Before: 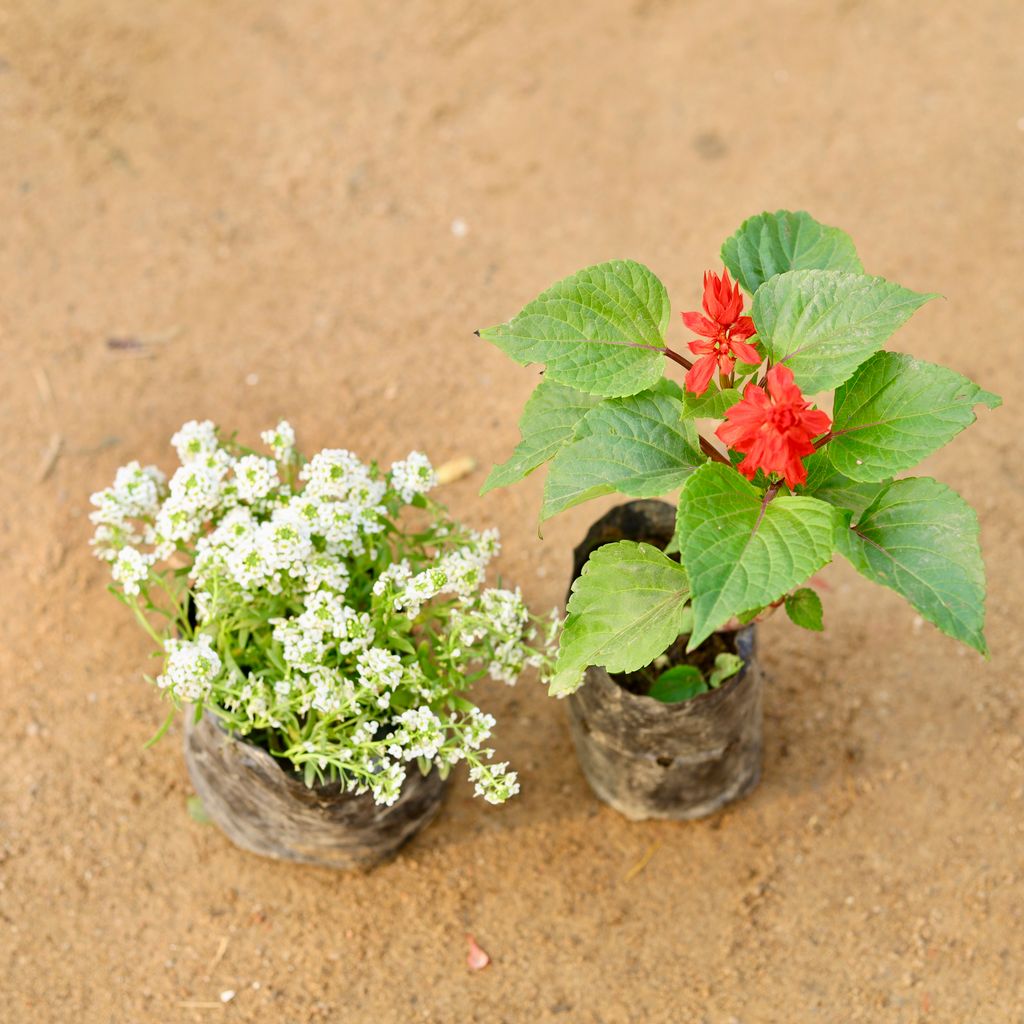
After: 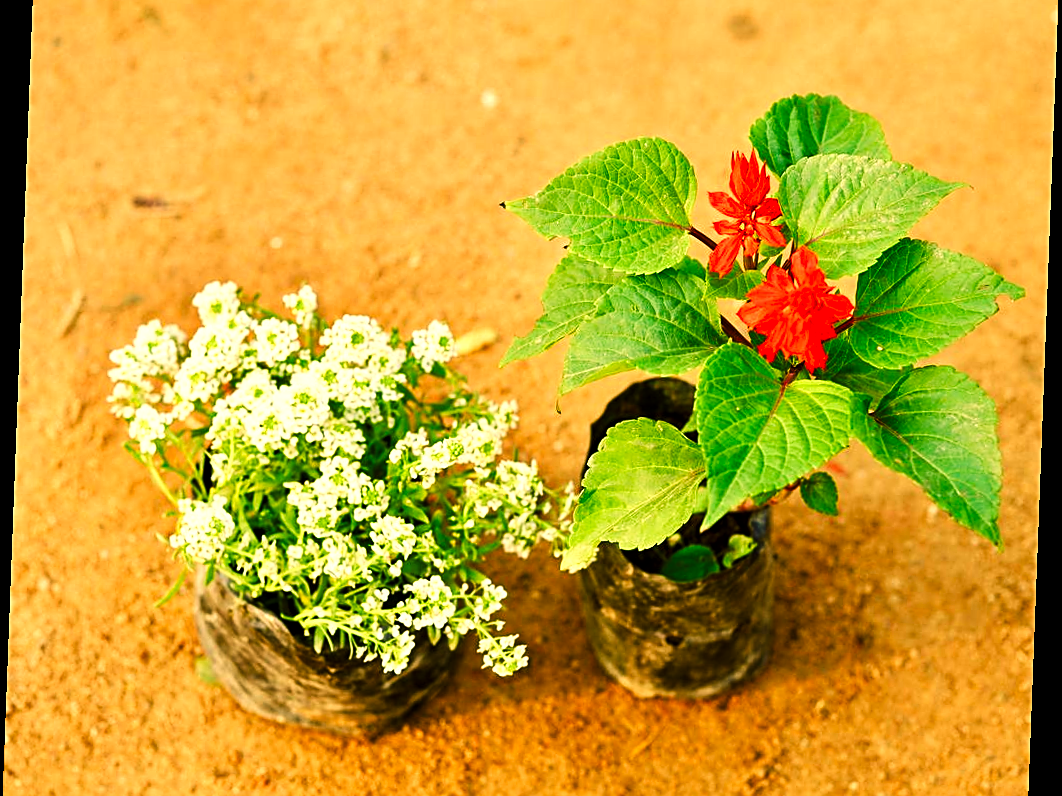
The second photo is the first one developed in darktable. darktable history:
crop: top 13.819%, bottom 11.169%
tone curve: curves: ch0 [(0, 0) (0.003, 0.003) (0.011, 0.012) (0.025, 0.024) (0.044, 0.039) (0.069, 0.052) (0.1, 0.072) (0.136, 0.097) (0.177, 0.128) (0.224, 0.168) (0.277, 0.217) (0.335, 0.276) (0.399, 0.345) (0.468, 0.429) (0.543, 0.524) (0.623, 0.628) (0.709, 0.732) (0.801, 0.829) (0.898, 0.919) (1, 1)], preserve colors none
rotate and perspective: rotation 2.17°, automatic cropping off
color balance: mode lift, gamma, gain (sRGB), lift [1.014, 0.966, 0.918, 0.87], gamma [0.86, 0.734, 0.918, 0.976], gain [1.063, 1.13, 1.063, 0.86]
sharpen: on, module defaults
color balance rgb: perceptual saturation grading › global saturation 20%, perceptual saturation grading › highlights -25%, perceptual saturation grading › shadows 25%
